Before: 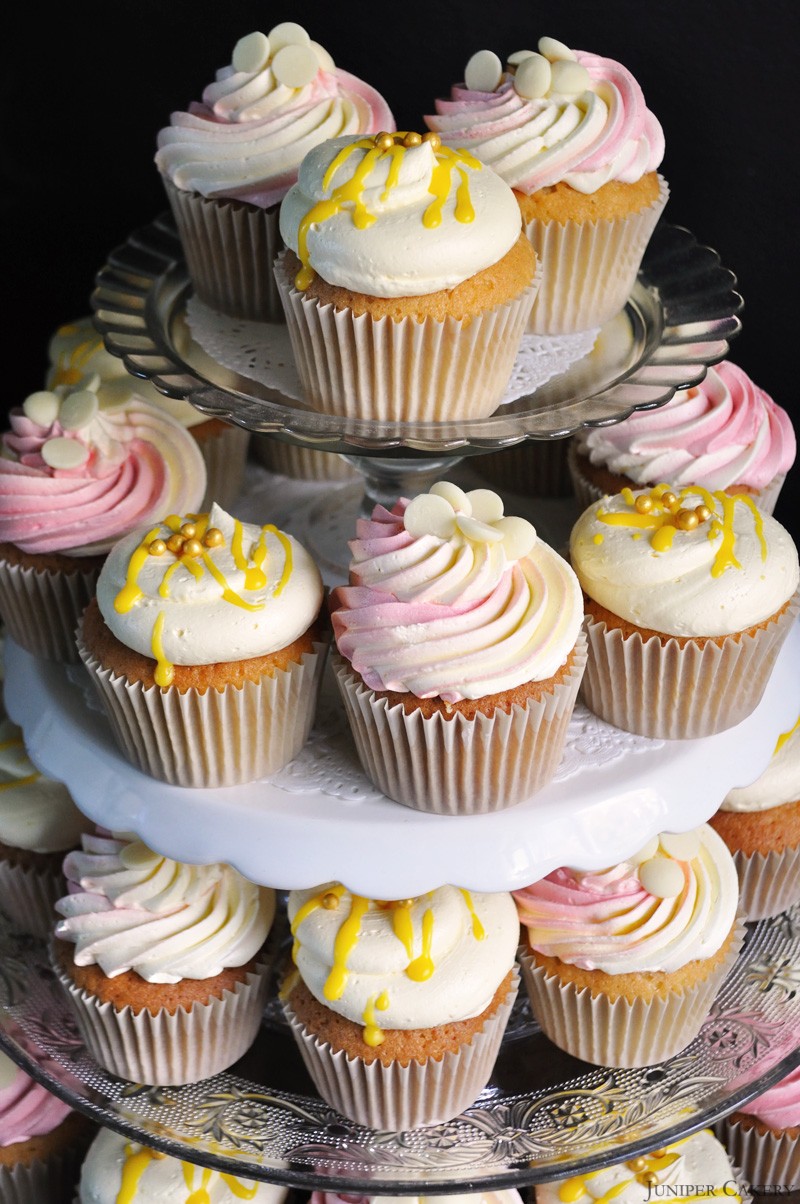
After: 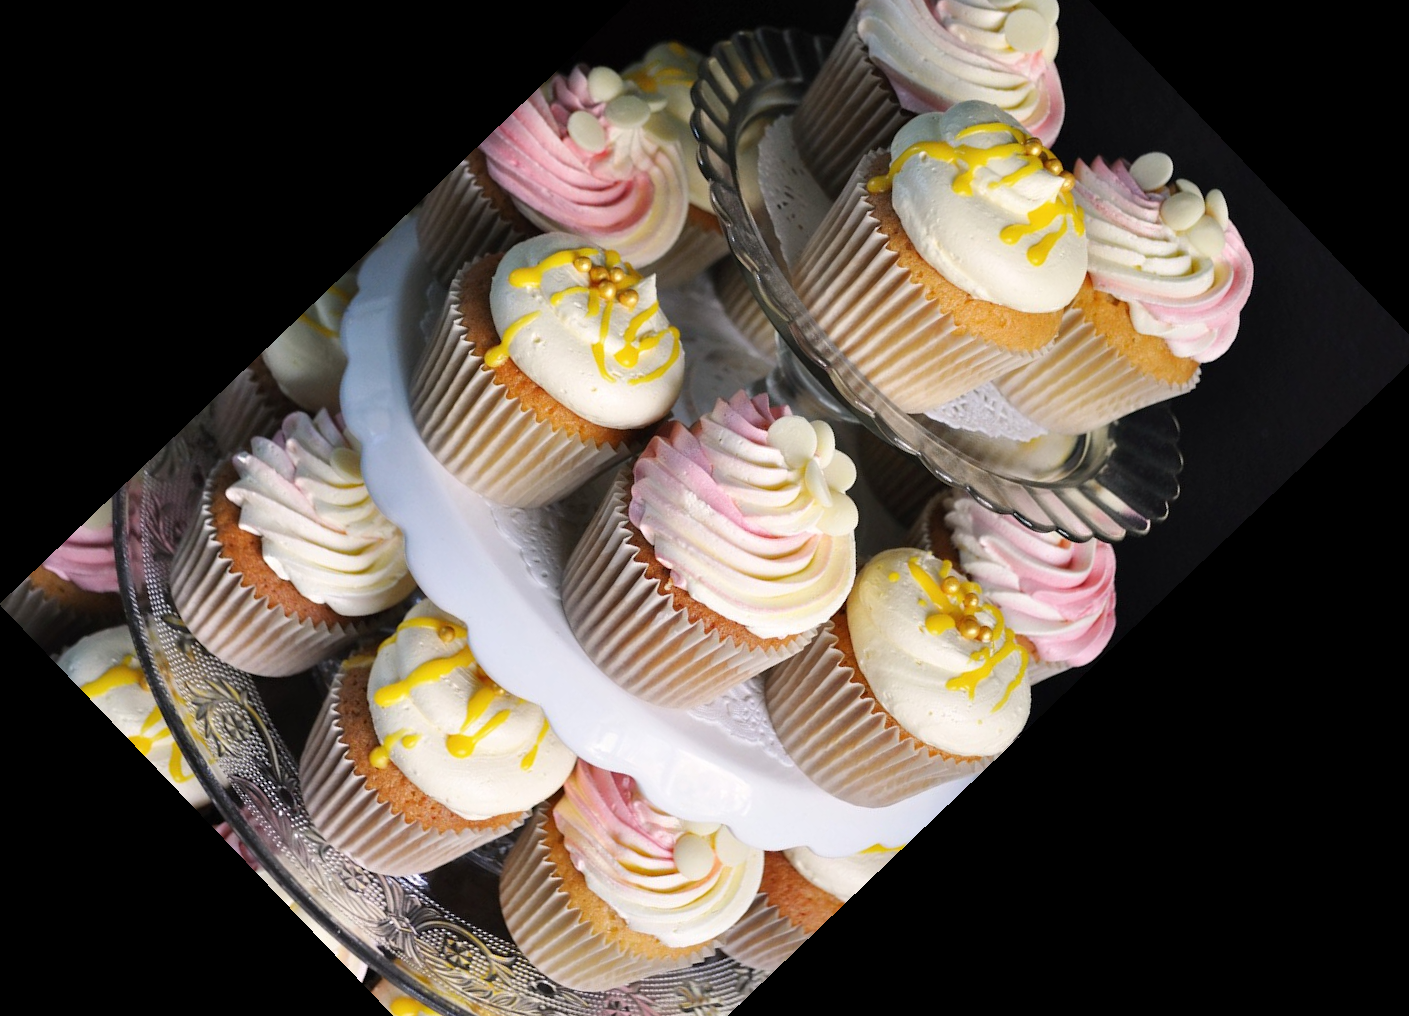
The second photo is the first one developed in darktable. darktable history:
base curve: curves: ch0 [(0, 0) (0.989, 0.992)], preserve colors none
crop and rotate: angle -46.26°, top 16.234%, right 0.912%, bottom 11.704%
tone equalizer: on, module defaults
